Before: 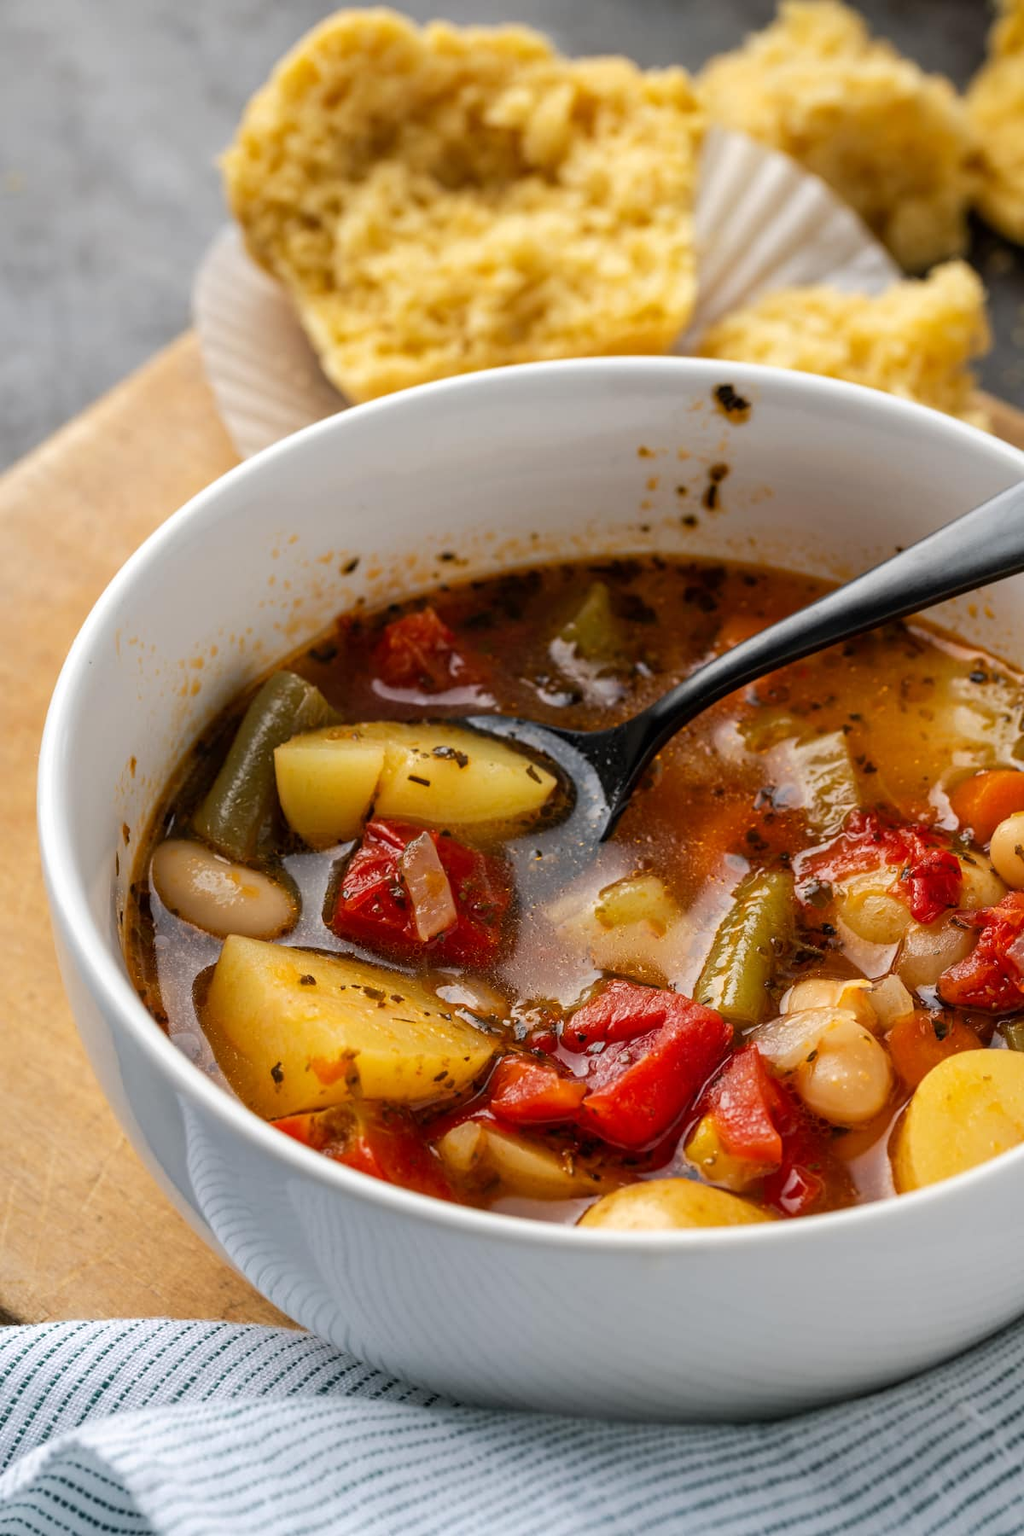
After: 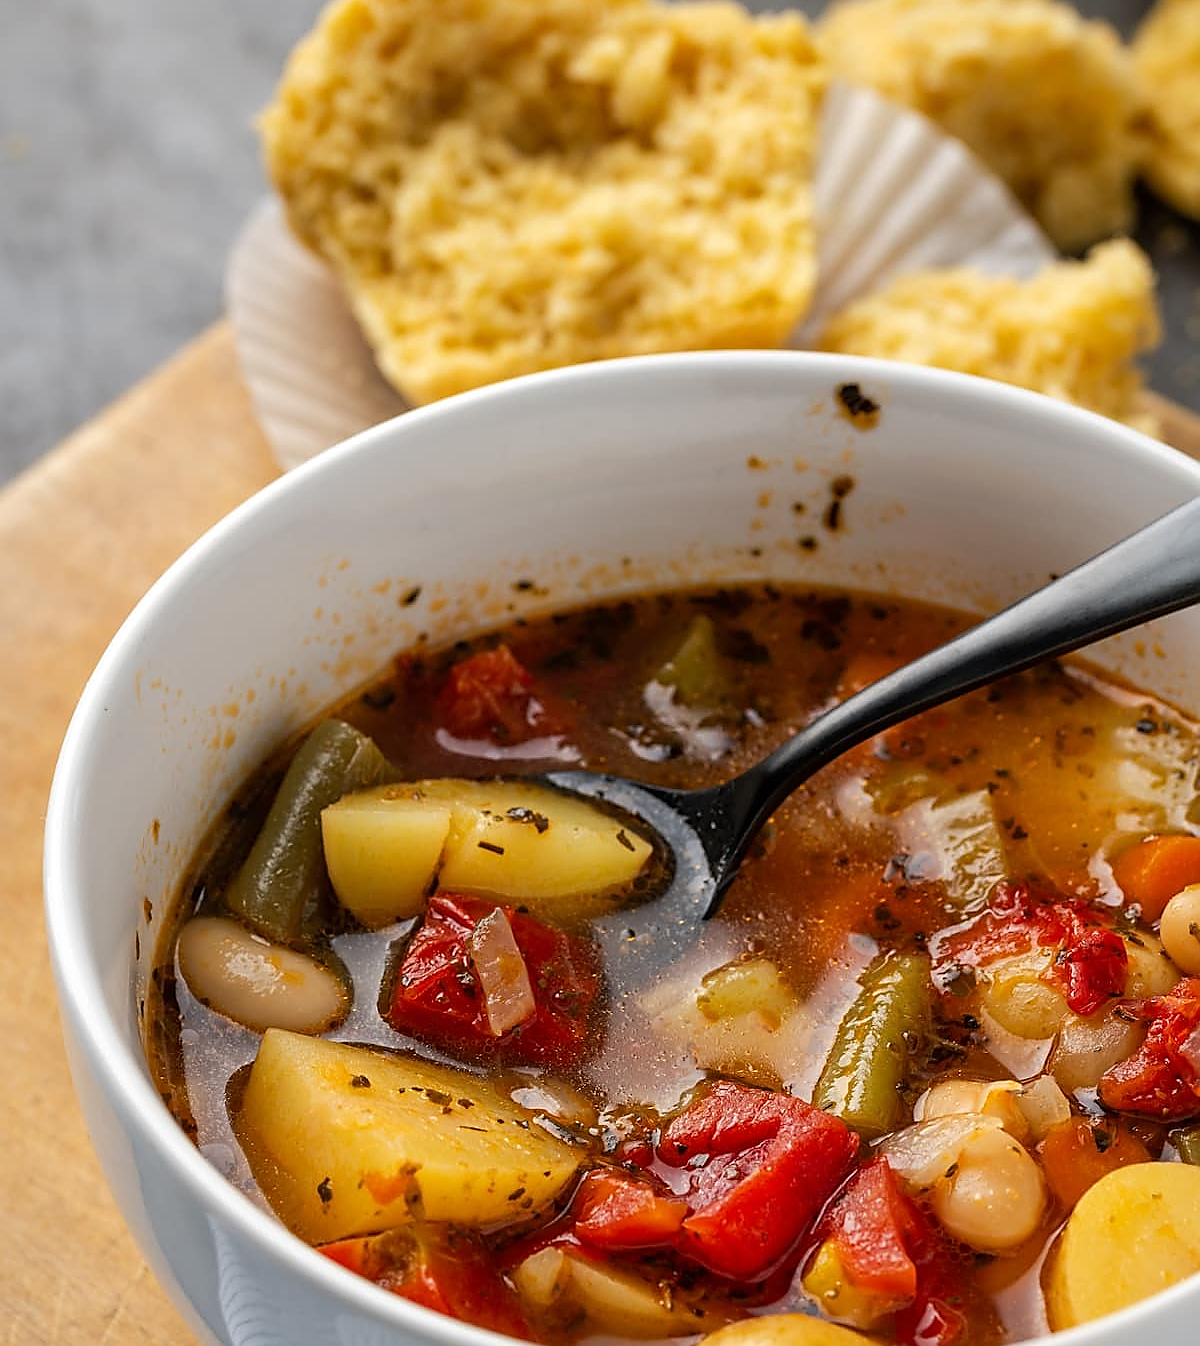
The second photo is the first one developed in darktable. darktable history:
crop: top 3.766%, bottom 21.436%
sharpen: radius 1.394, amount 1.242, threshold 0.657
